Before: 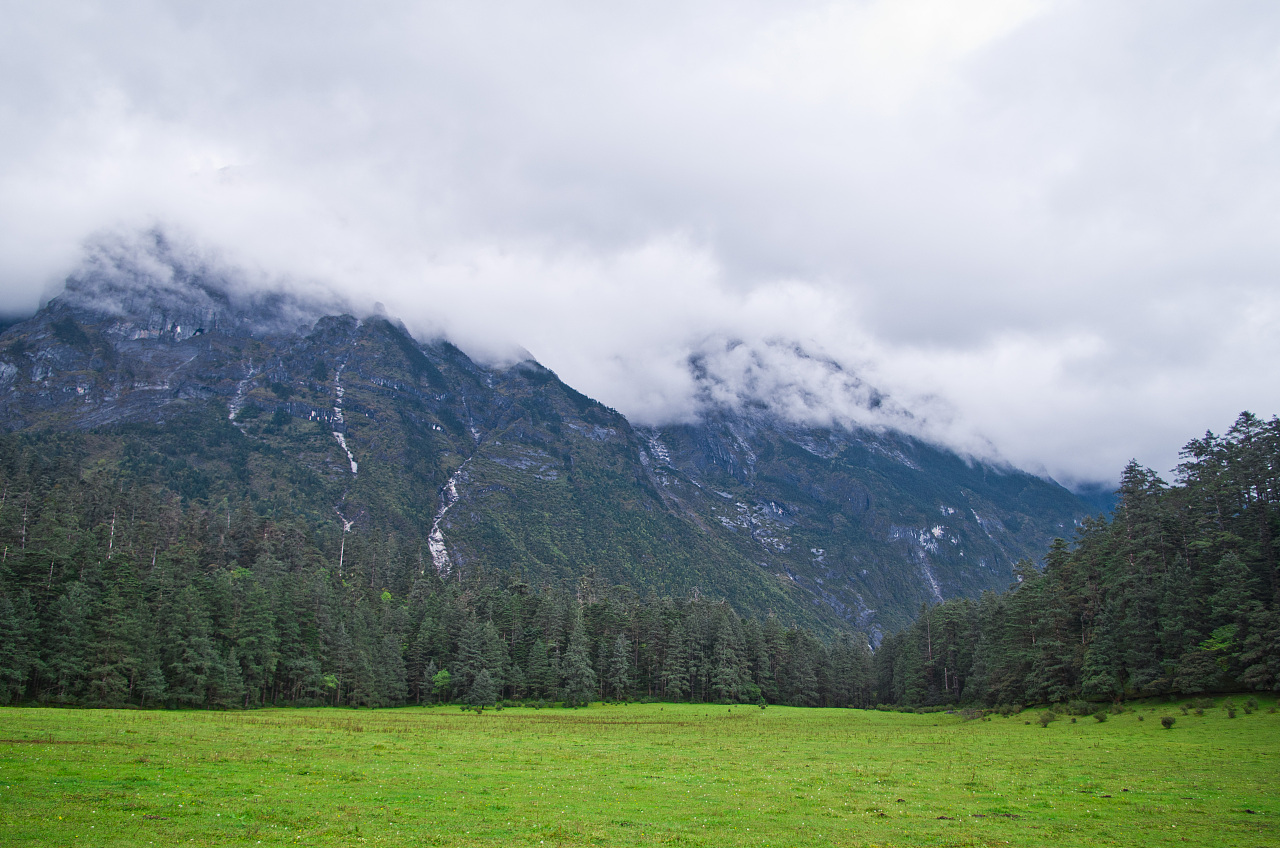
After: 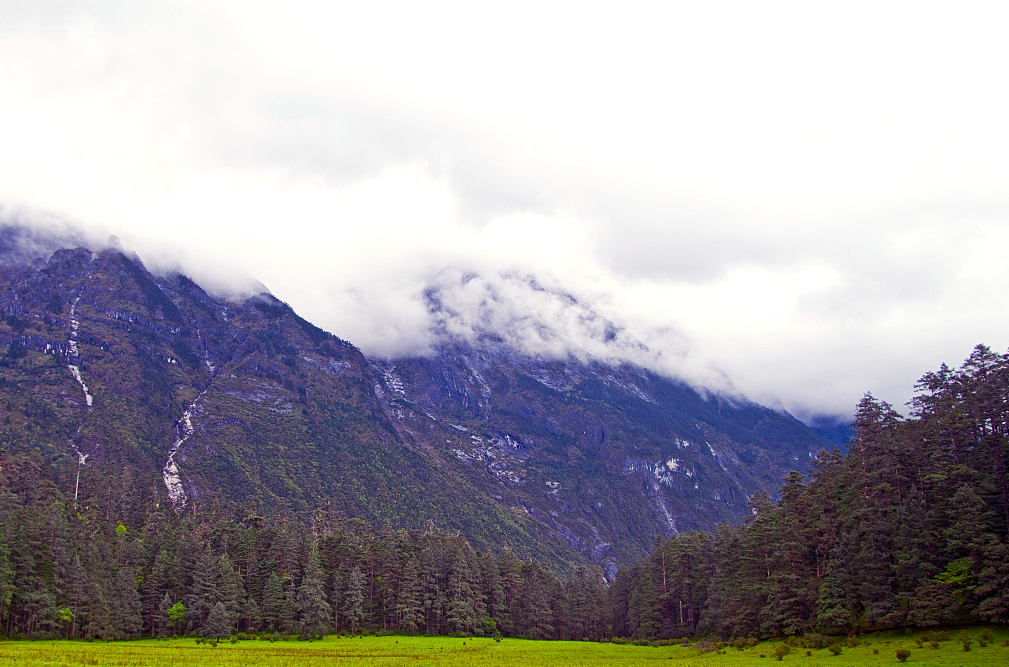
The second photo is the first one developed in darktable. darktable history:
color balance rgb: shadows lift › luminance -21.66%, shadows lift › chroma 8.98%, shadows lift › hue 283.37°, power › chroma 1.55%, power › hue 25.59°, highlights gain › luminance 6.08%, highlights gain › chroma 2.55%, highlights gain › hue 90°, global offset › luminance -0.87%, perceptual saturation grading › global saturation 27.49%, perceptual saturation grading › highlights -28.39%, perceptual saturation grading › mid-tones 15.22%, perceptual saturation grading › shadows 33.98%, perceptual brilliance grading › highlights 10%, perceptual brilliance grading › mid-tones 5%
crop and rotate: left 20.74%, top 7.912%, right 0.375%, bottom 13.378%
contrast equalizer: y [[0.439, 0.44, 0.442, 0.457, 0.493, 0.498], [0.5 ×6], [0.5 ×6], [0 ×6], [0 ×6]]
